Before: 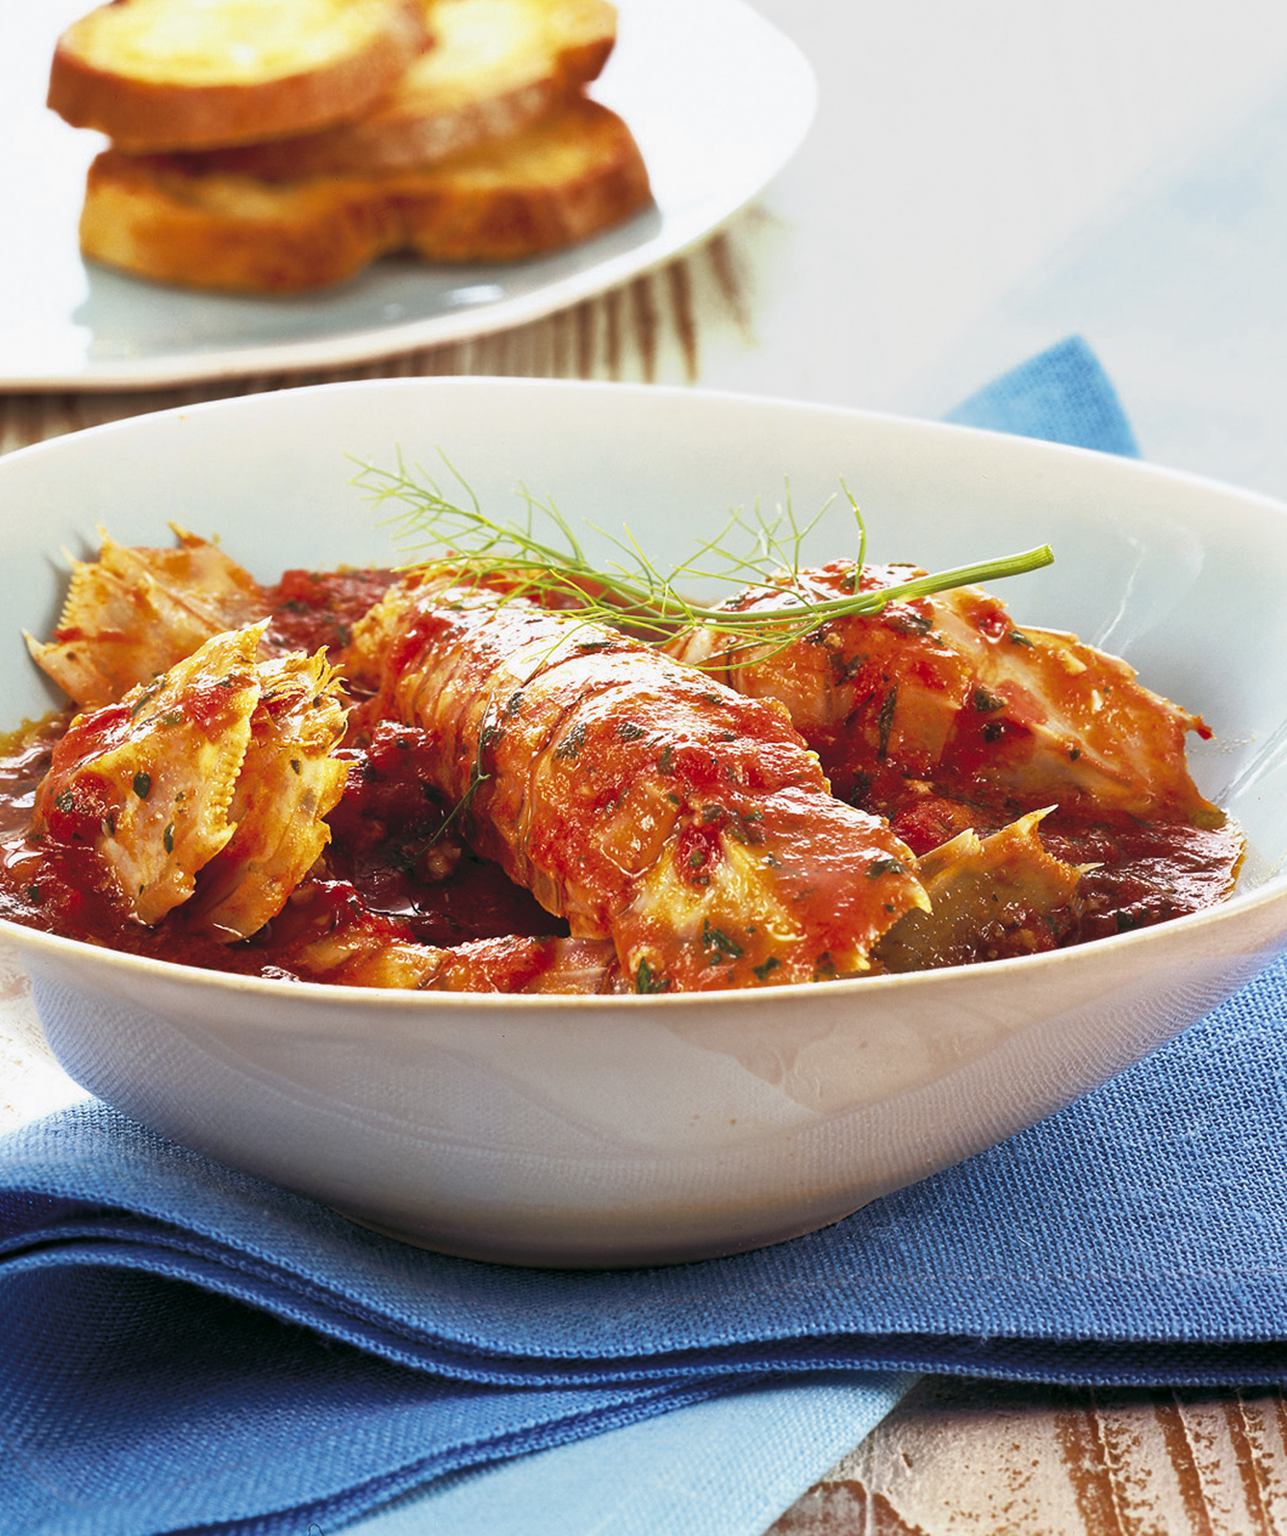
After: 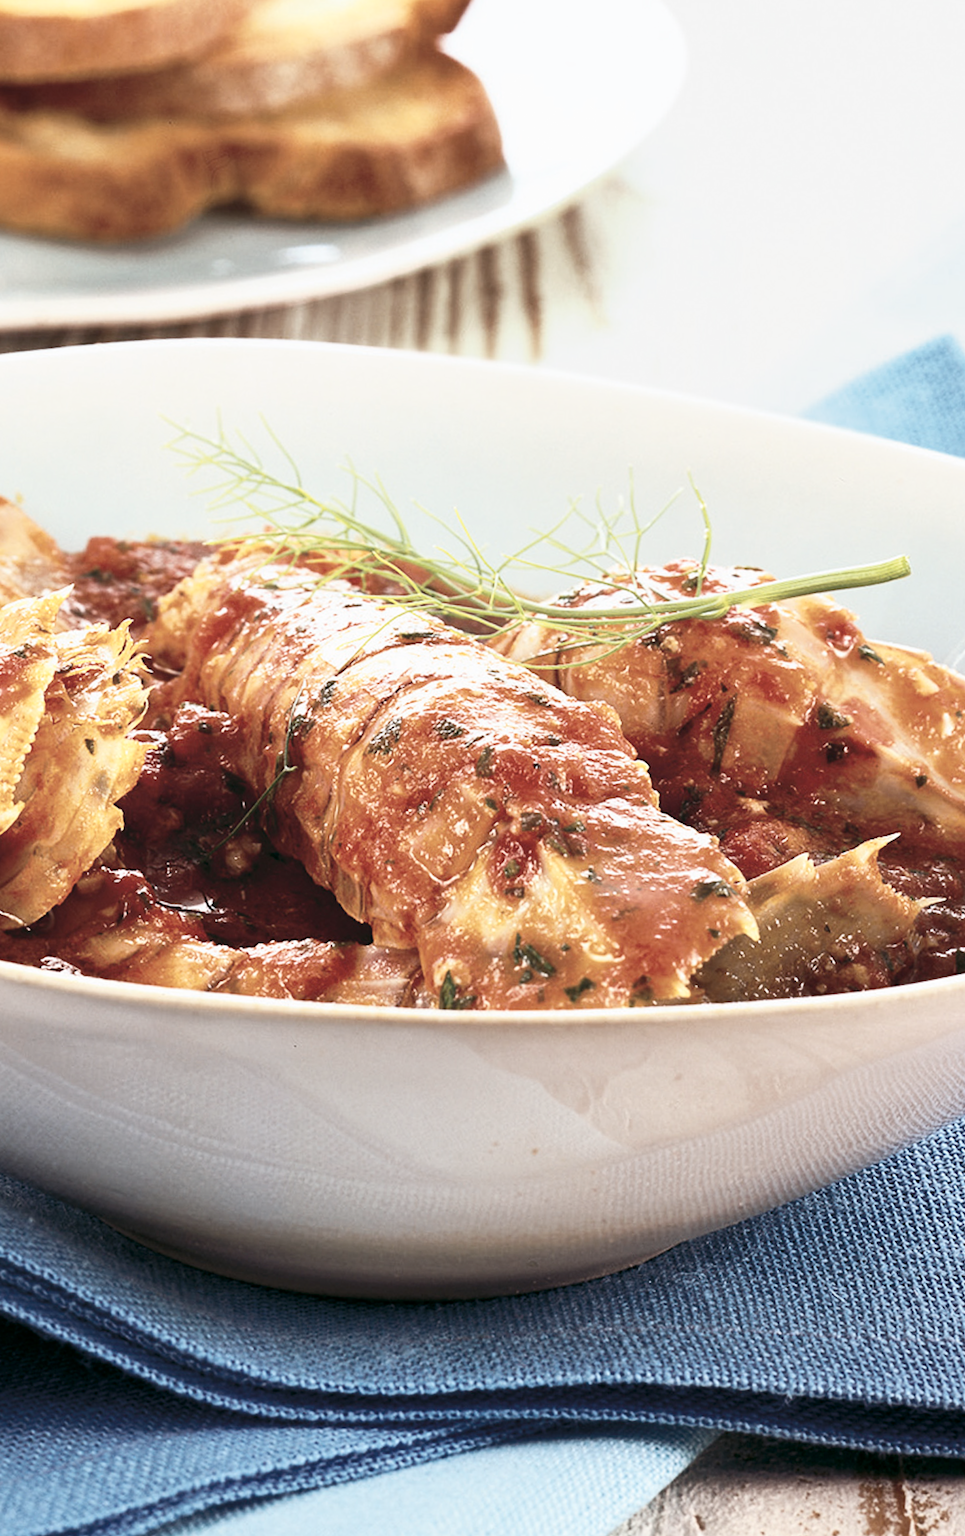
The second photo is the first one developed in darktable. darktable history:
crop and rotate: angle -3.27°, left 14.277%, top 0.028%, right 10.766%, bottom 0.028%
contrast brightness saturation: contrast 0.25, saturation -0.31
